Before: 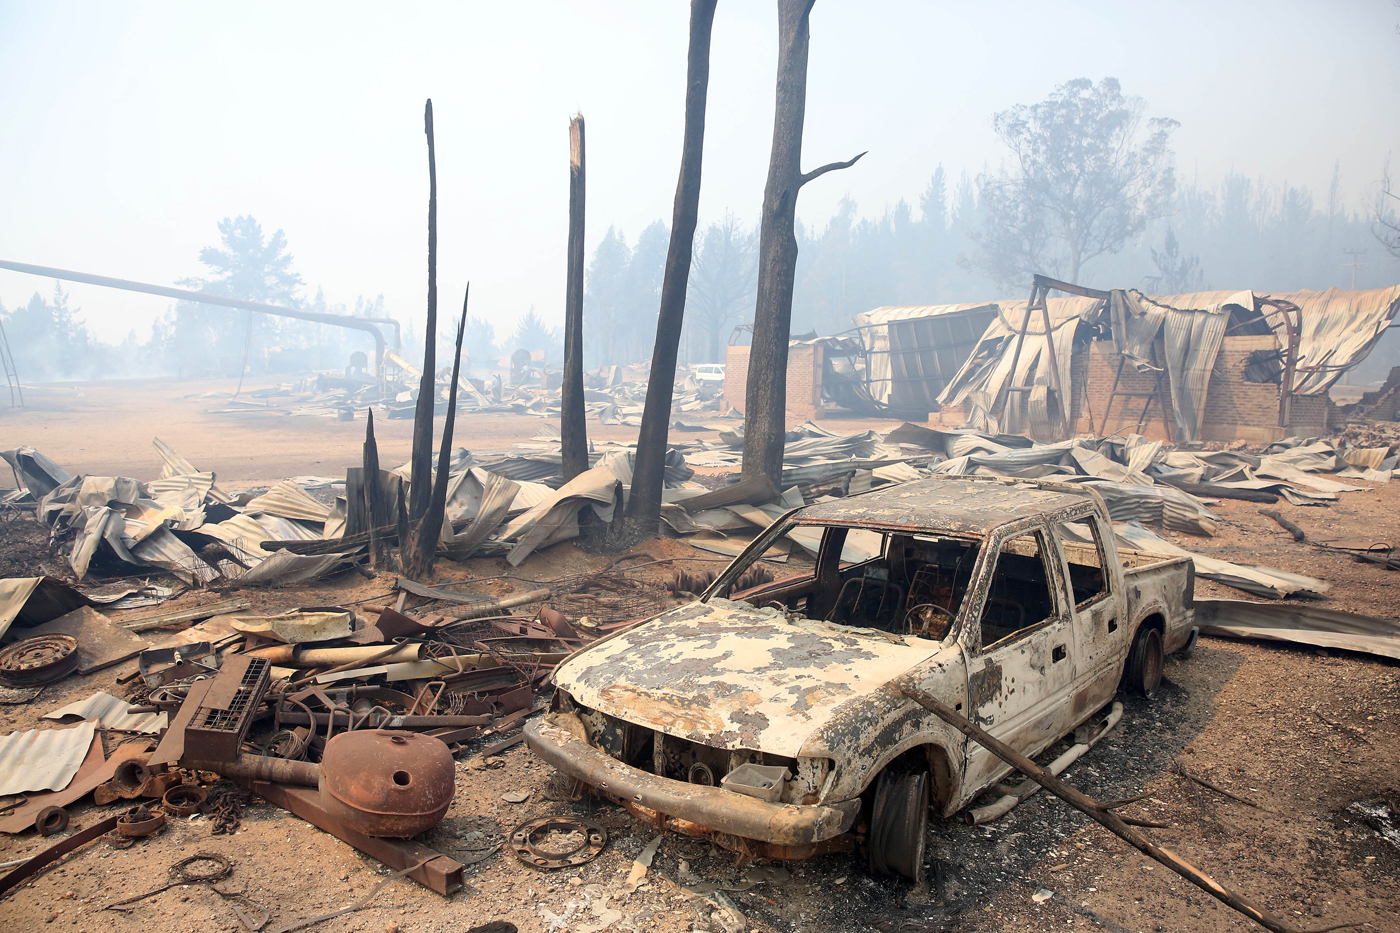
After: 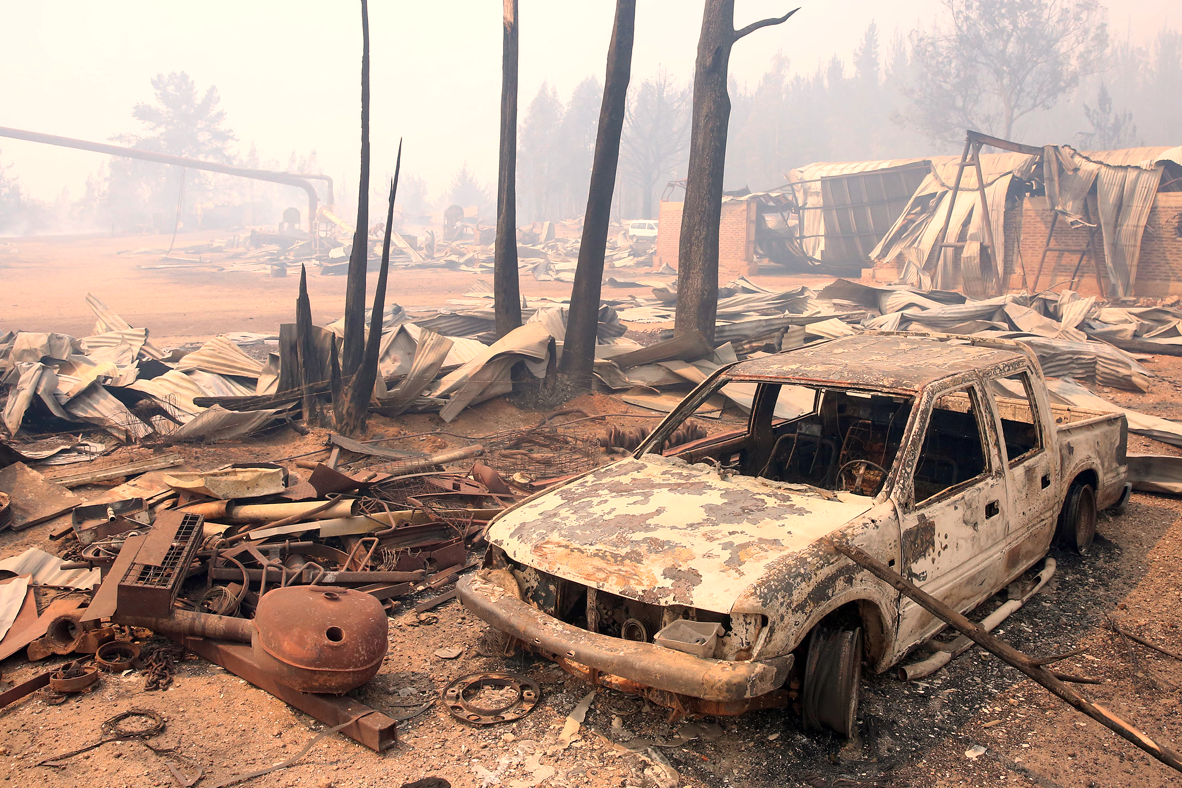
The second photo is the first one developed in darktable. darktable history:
crop and rotate: left 4.842%, top 15.51%, right 10.668%
white balance: red 1.127, blue 0.943
